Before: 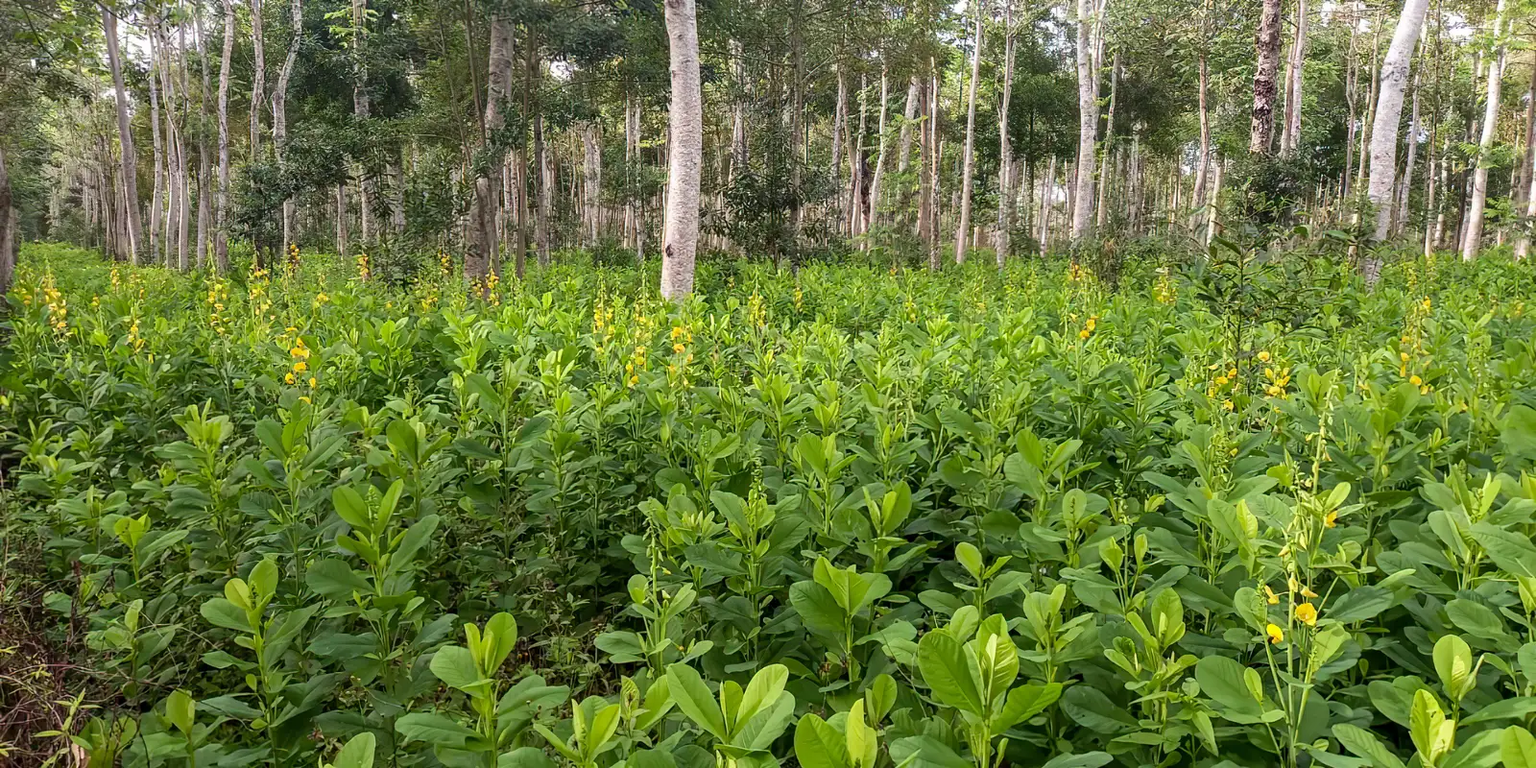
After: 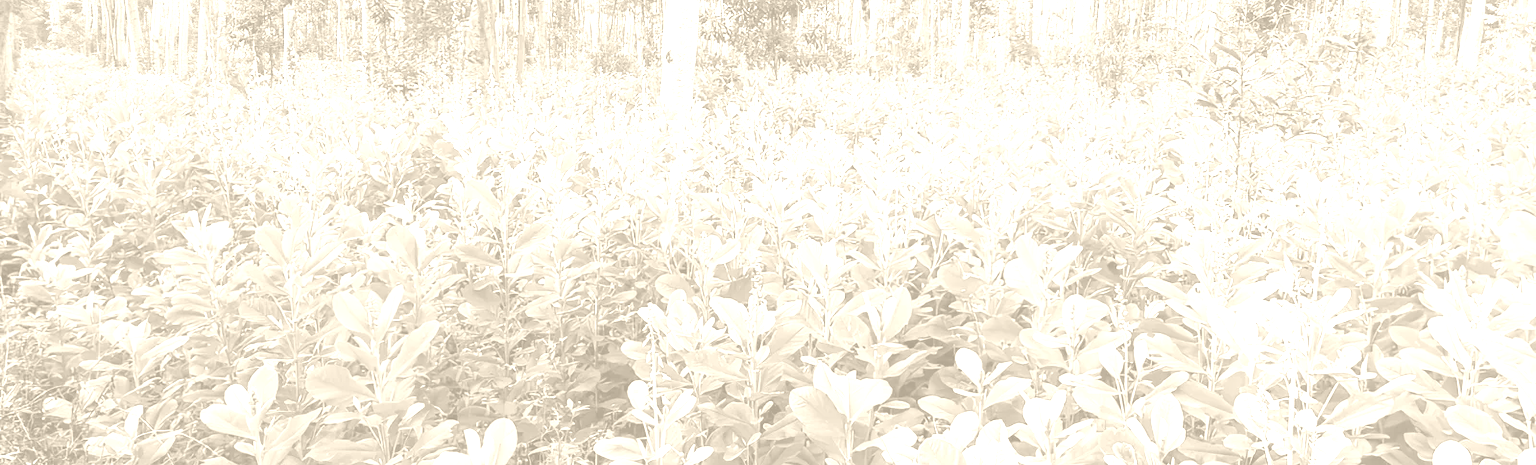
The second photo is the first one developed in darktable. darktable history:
colorize: hue 36°, saturation 71%, lightness 80.79%
crop and rotate: top 25.357%, bottom 13.942%
exposure: black level correction 0, exposure 1 EV, compensate exposure bias true, compensate highlight preservation false
color balance rgb: linear chroma grading › shadows -8%, linear chroma grading › global chroma 10%, perceptual saturation grading › global saturation 2%, perceptual saturation grading › highlights -2%, perceptual saturation grading › mid-tones 4%, perceptual saturation grading › shadows 8%, perceptual brilliance grading › global brilliance 2%, perceptual brilliance grading › highlights -4%, global vibrance 16%, saturation formula JzAzBz (2021)
